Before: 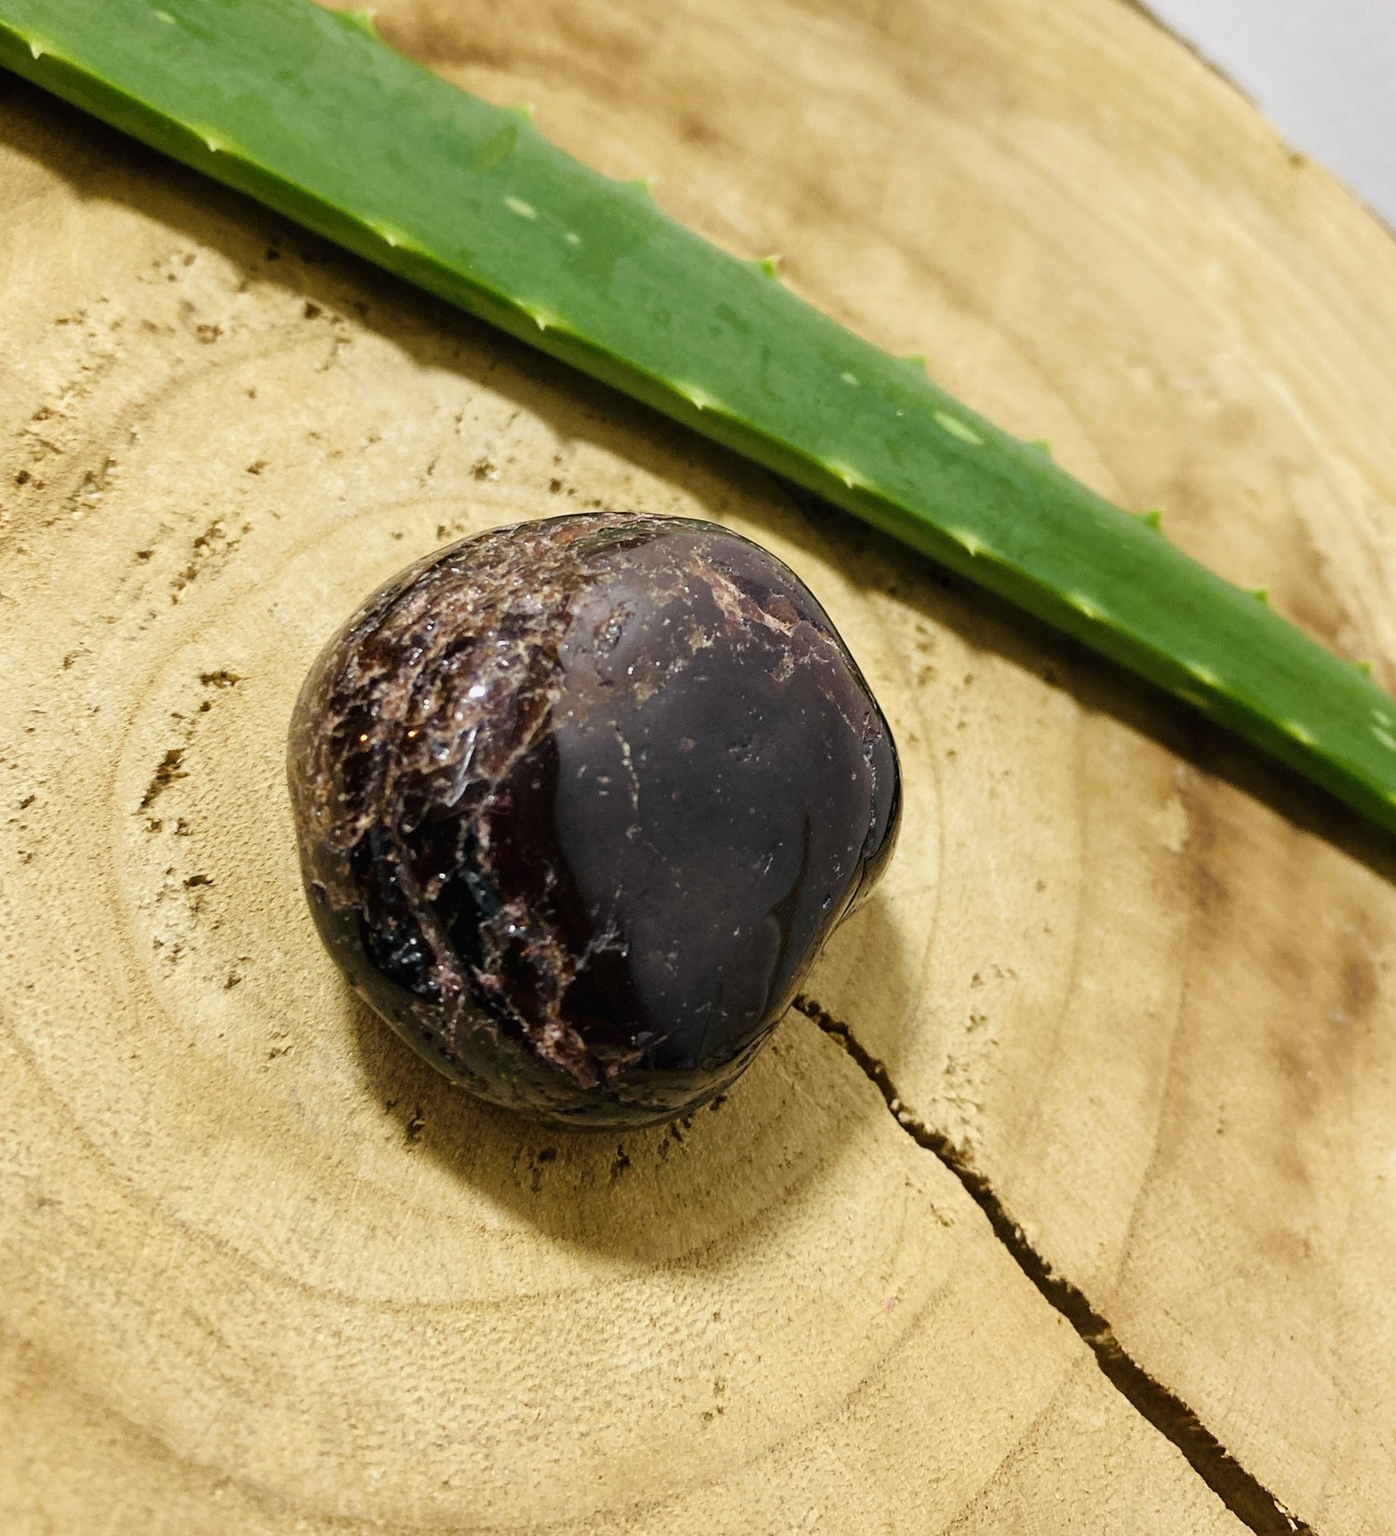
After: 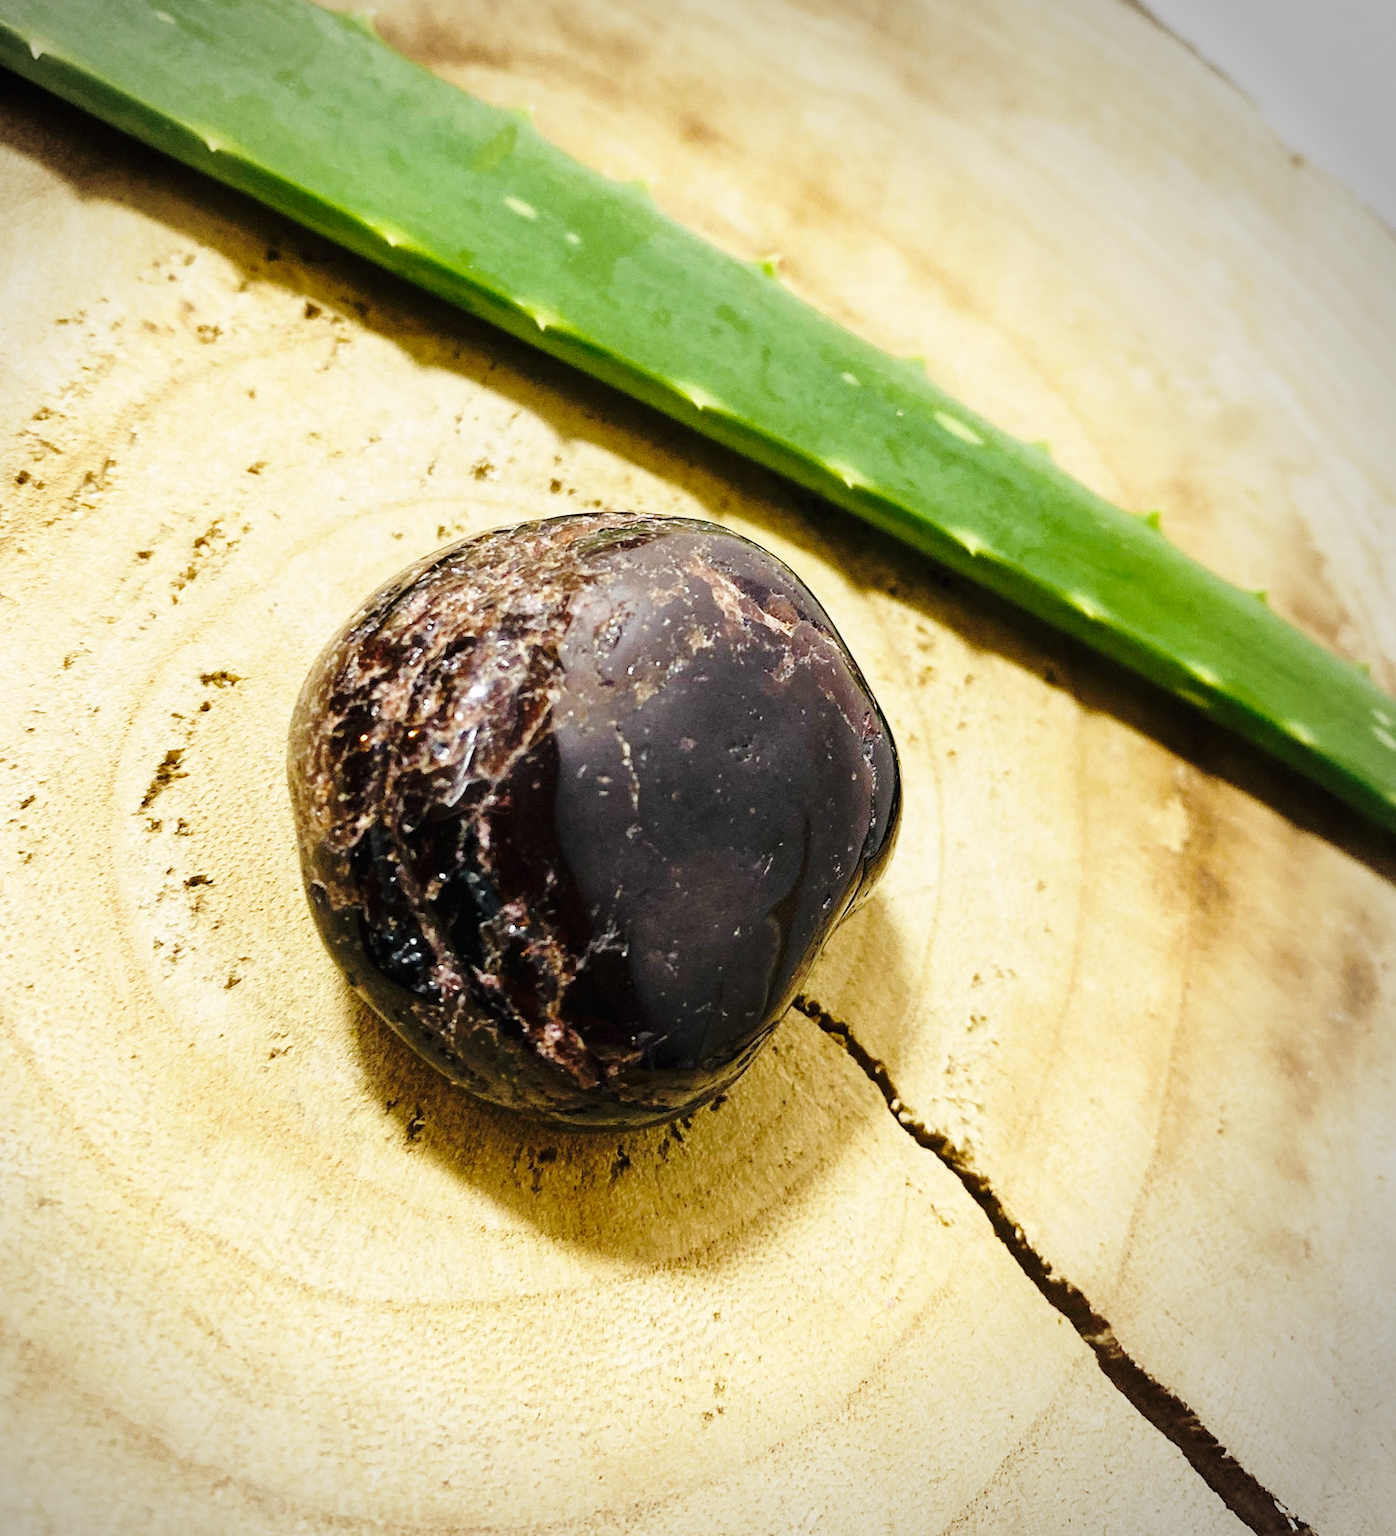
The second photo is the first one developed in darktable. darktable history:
vignetting: center (-0.15, 0.013)
base curve: curves: ch0 [(0, 0) (0.028, 0.03) (0.121, 0.232) (0.46, 0.748) (0.859, 0.968) (1, 1)], preserve colors none
